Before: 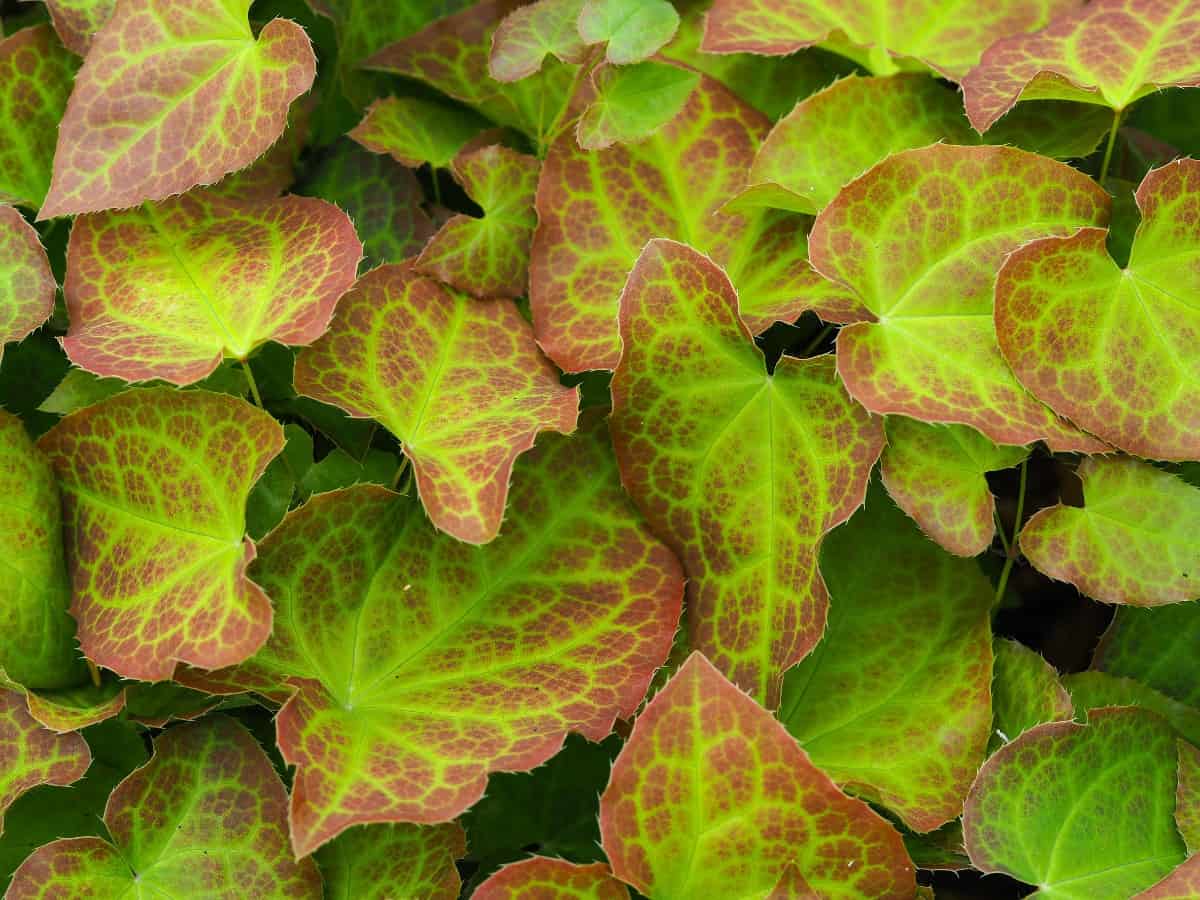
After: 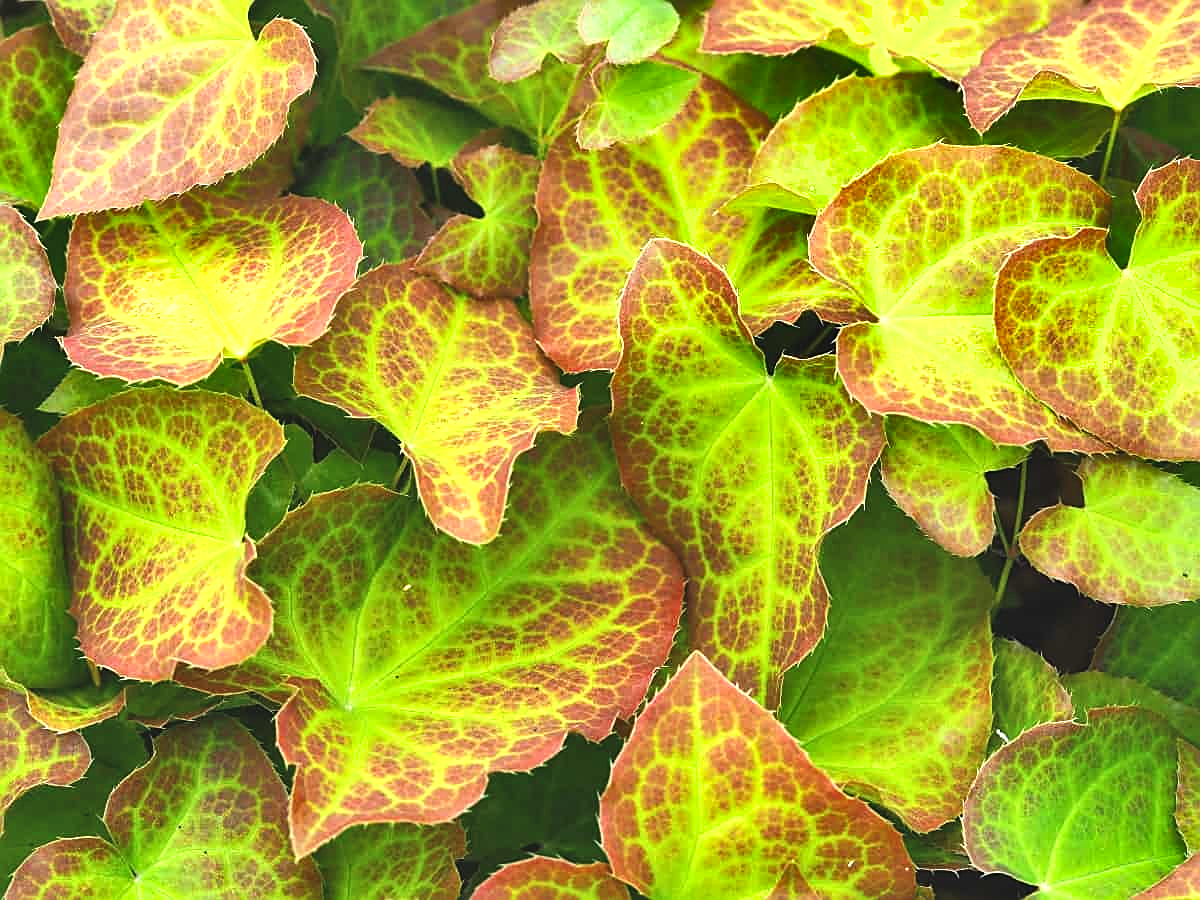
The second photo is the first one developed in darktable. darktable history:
exposure: black level correction -0.006, exposure 1 EV, compensate highlight preservation false
sharpen: on, module defaults
shadows and highlights: shadows 25.6, highlights -48.24, soften with gaussian
